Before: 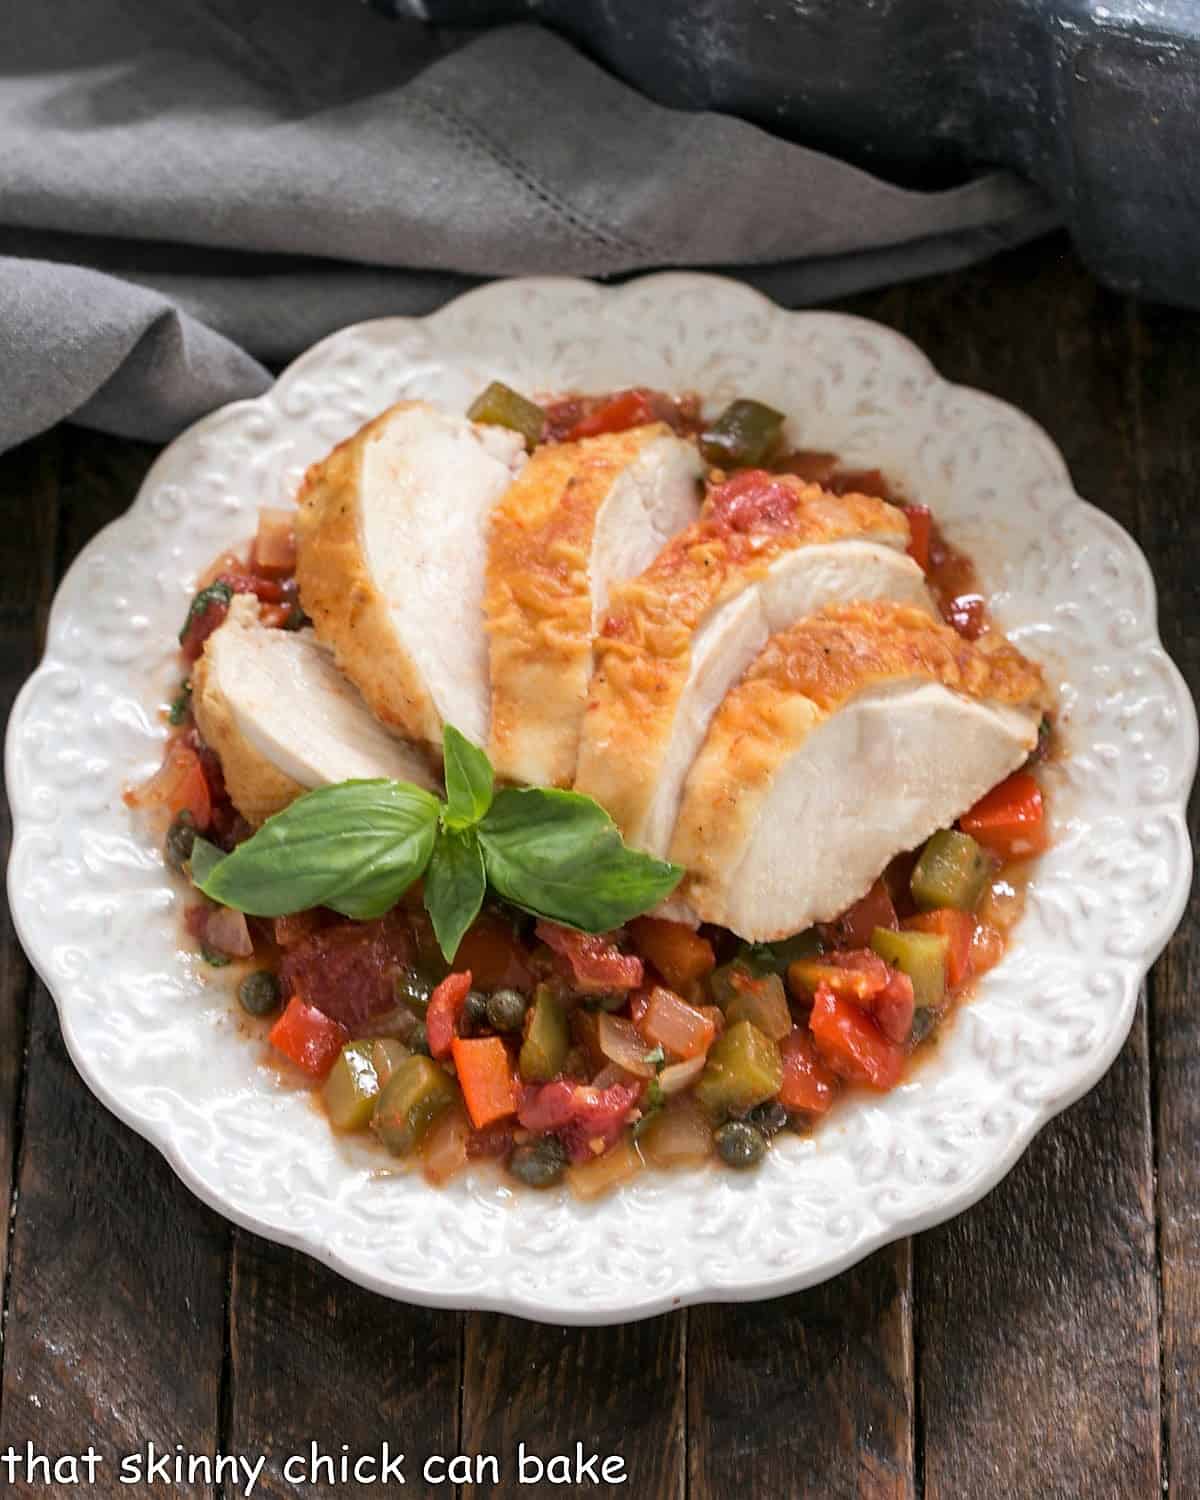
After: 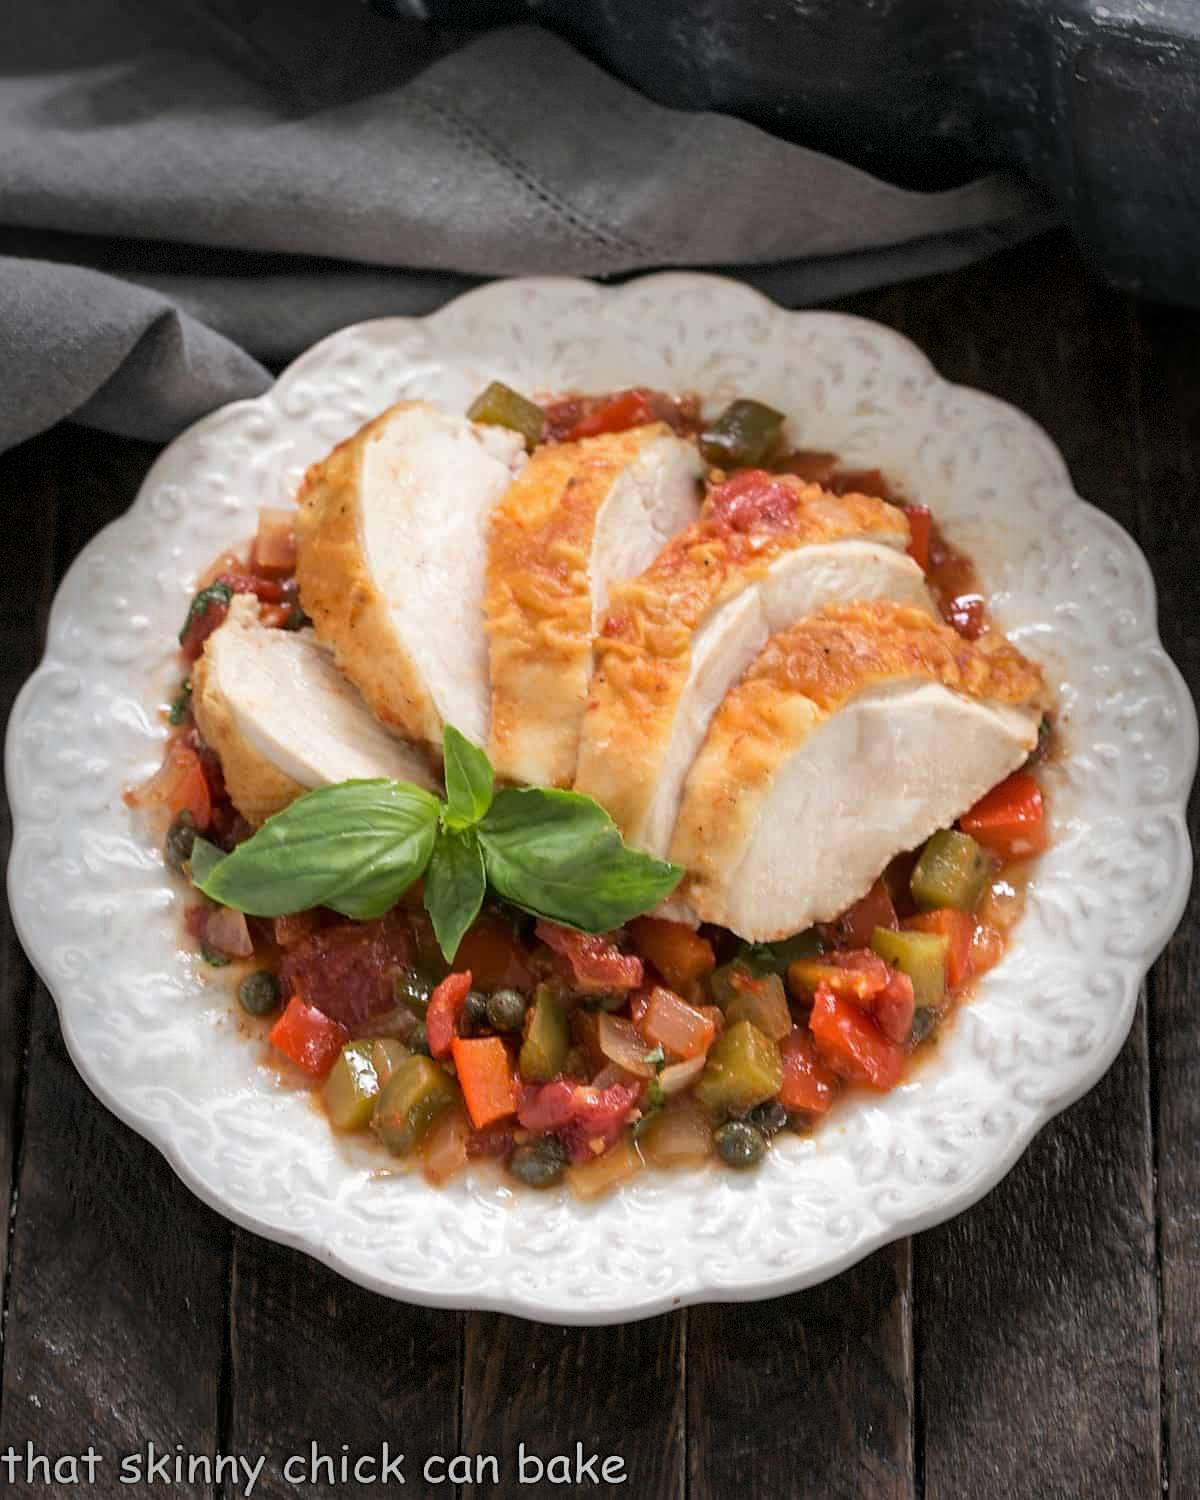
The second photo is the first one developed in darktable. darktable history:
vignetting: fall-off start 66.52%, fall-off radius 39.64%, automatic ratio true, width/height ratio 0.663, dithering 8-bit output, unbound false
